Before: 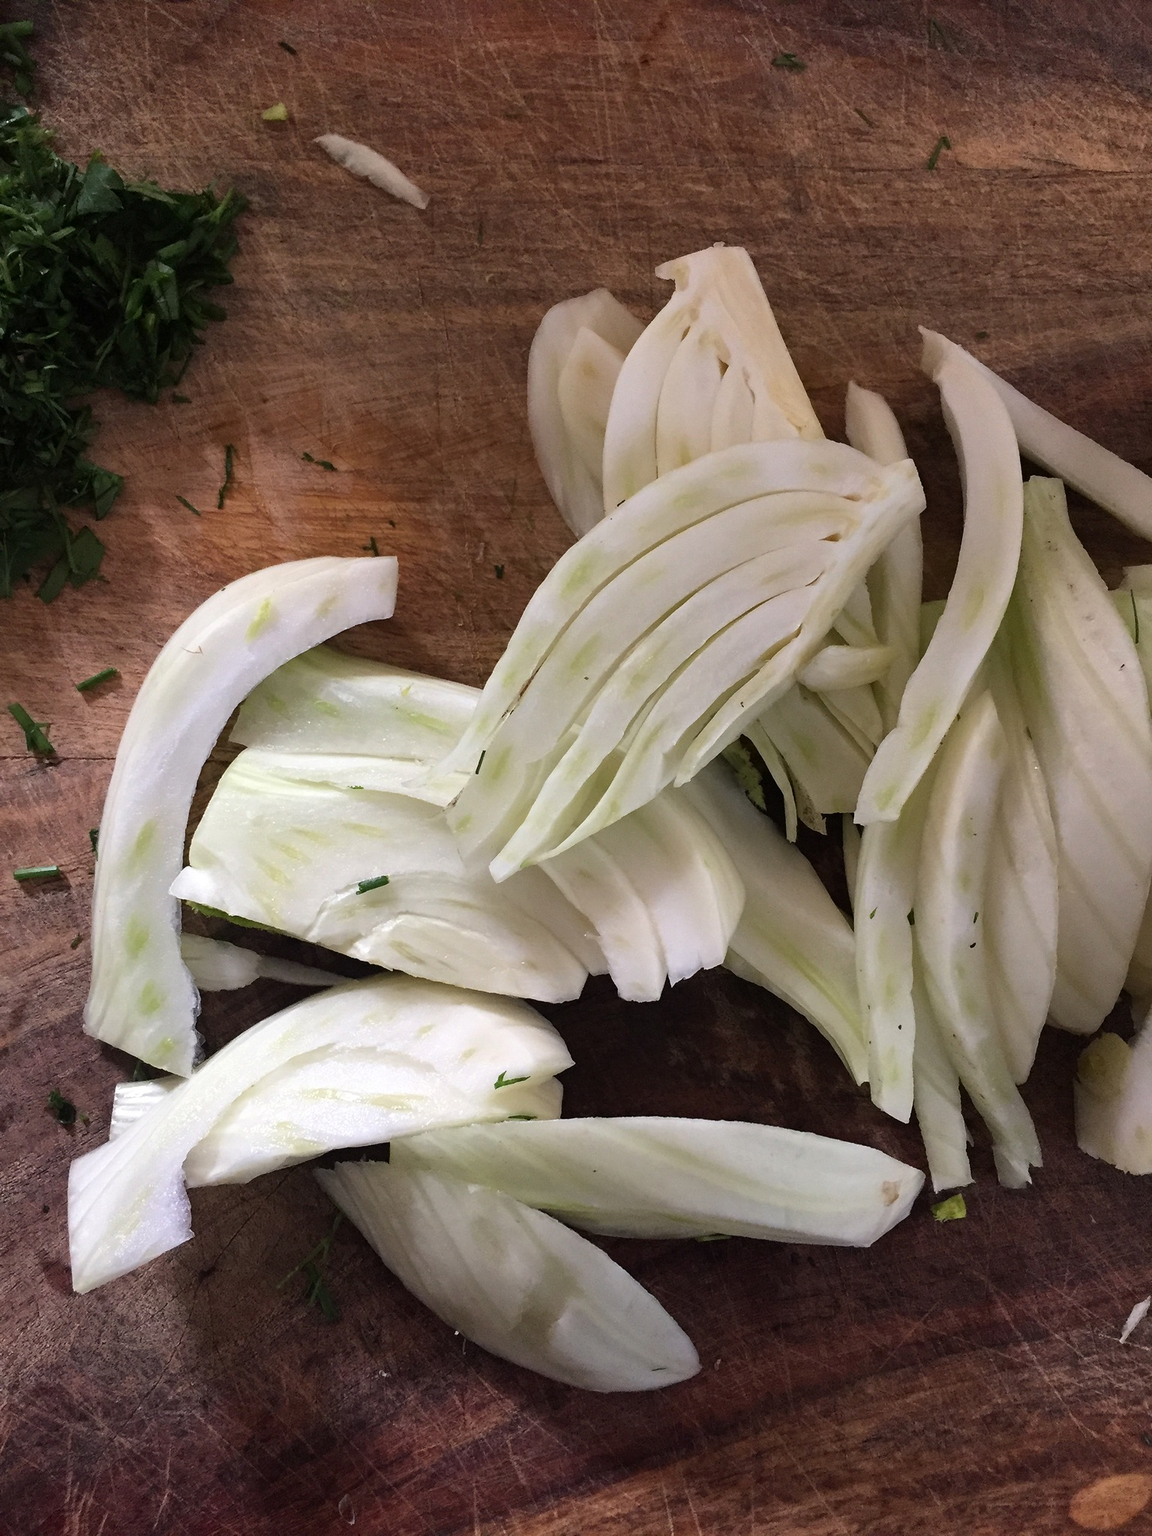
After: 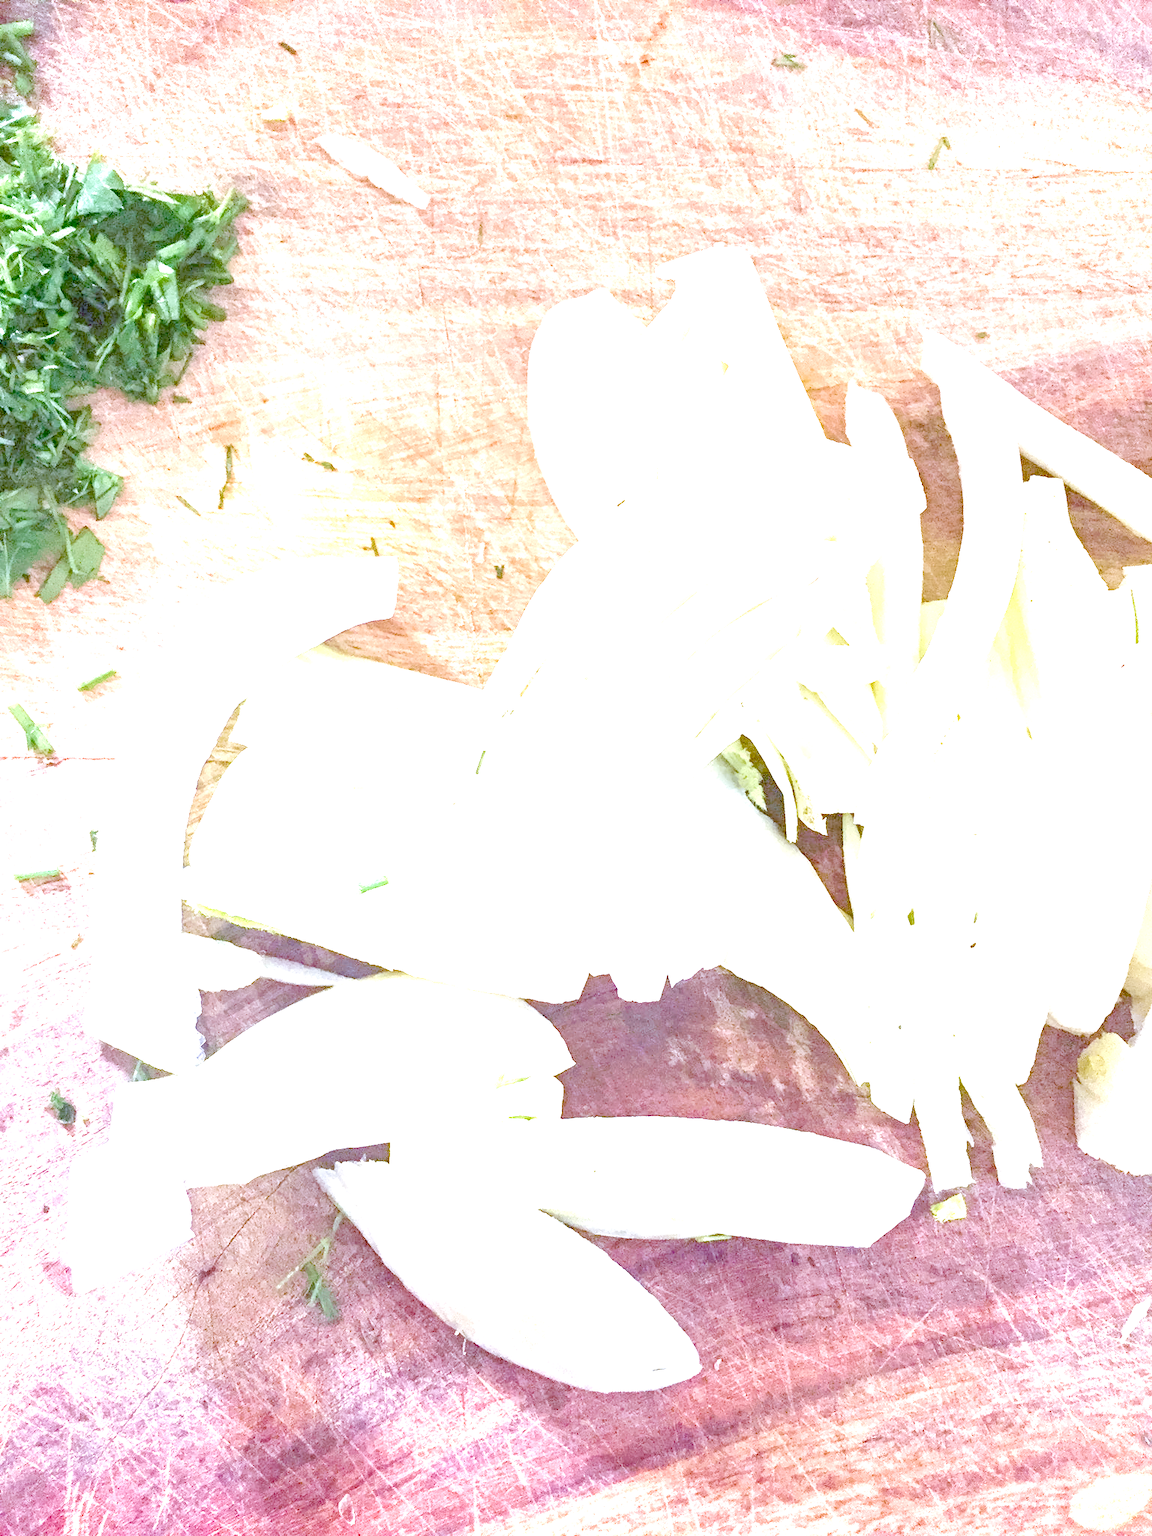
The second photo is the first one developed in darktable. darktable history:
local contrast: on, module defaults
color calibration: x 0.37, y 0.382, temperature 4313.32 K
denoise (profiled): preserve shadows 1.52, scattering 0.002, a [-1, 0, 0], compensate highlight preservation false
haze removal: compatibility mode true, adaptive false
highlight reconstruction: on, module defaults
lens correction: scale 1, crop 1, focal 35, aperture 2.8, distance 1.17, camera "Canon EOS RP", lens "Canon RF 35mm F1.8 MACRO IS STM"
velvia: on, module defaults
exposure: black level correction 0, exposure 1.975 EV, compensate exposure bias true, compensate highlight preservation false
color balance rgb: perceptual saturation grading › global saturation 35%, perceptual saturation grading › highlights -25%, perceptual saturation grading › shadows 50%
